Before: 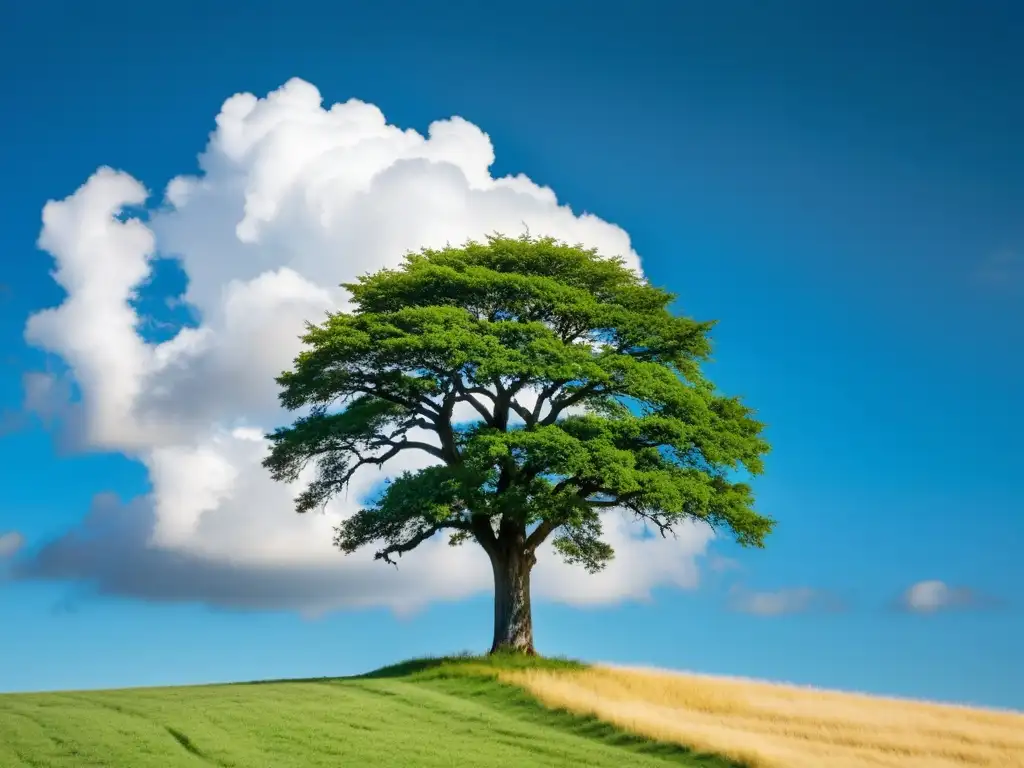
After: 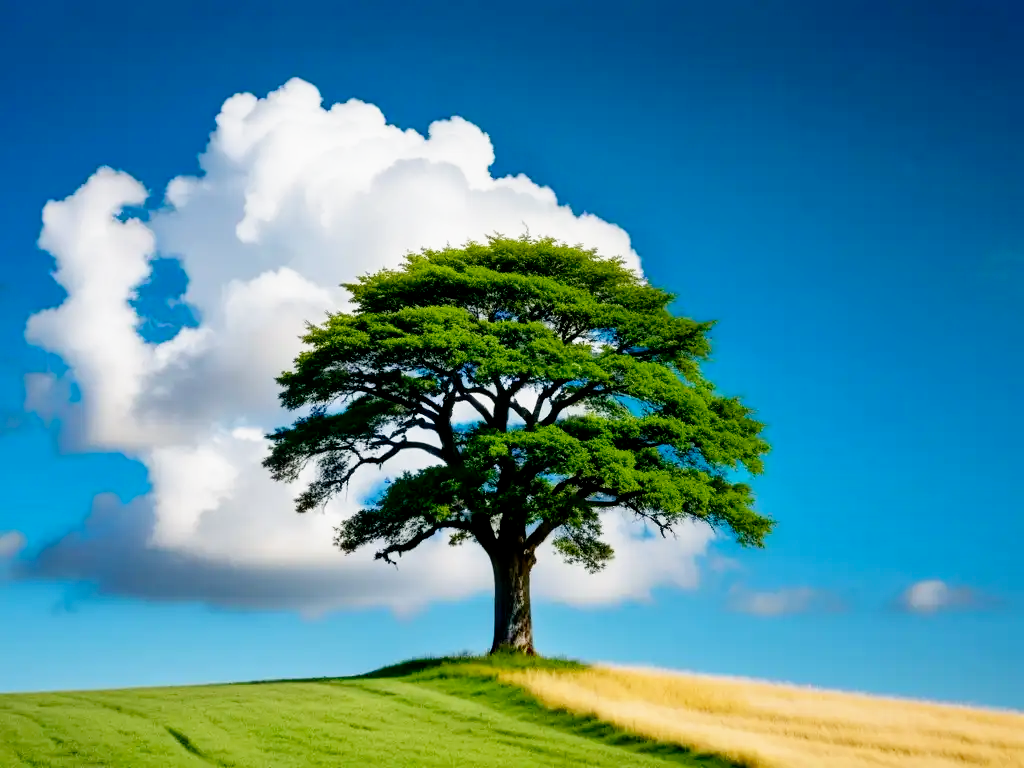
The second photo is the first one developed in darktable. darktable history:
filmic rgb: black relative exposure -6.3 EV, white relative exposure 2.8 EV, threshold 3 EV, target black luminance 0%, hardness 4.6, latitude 67.35%, contrast 1.292, shadows ↔ highlights balance -3.5%, preserve chrominance no, color science v4 (2020), contrast in shadows soft, enable highlight reconstruction true
